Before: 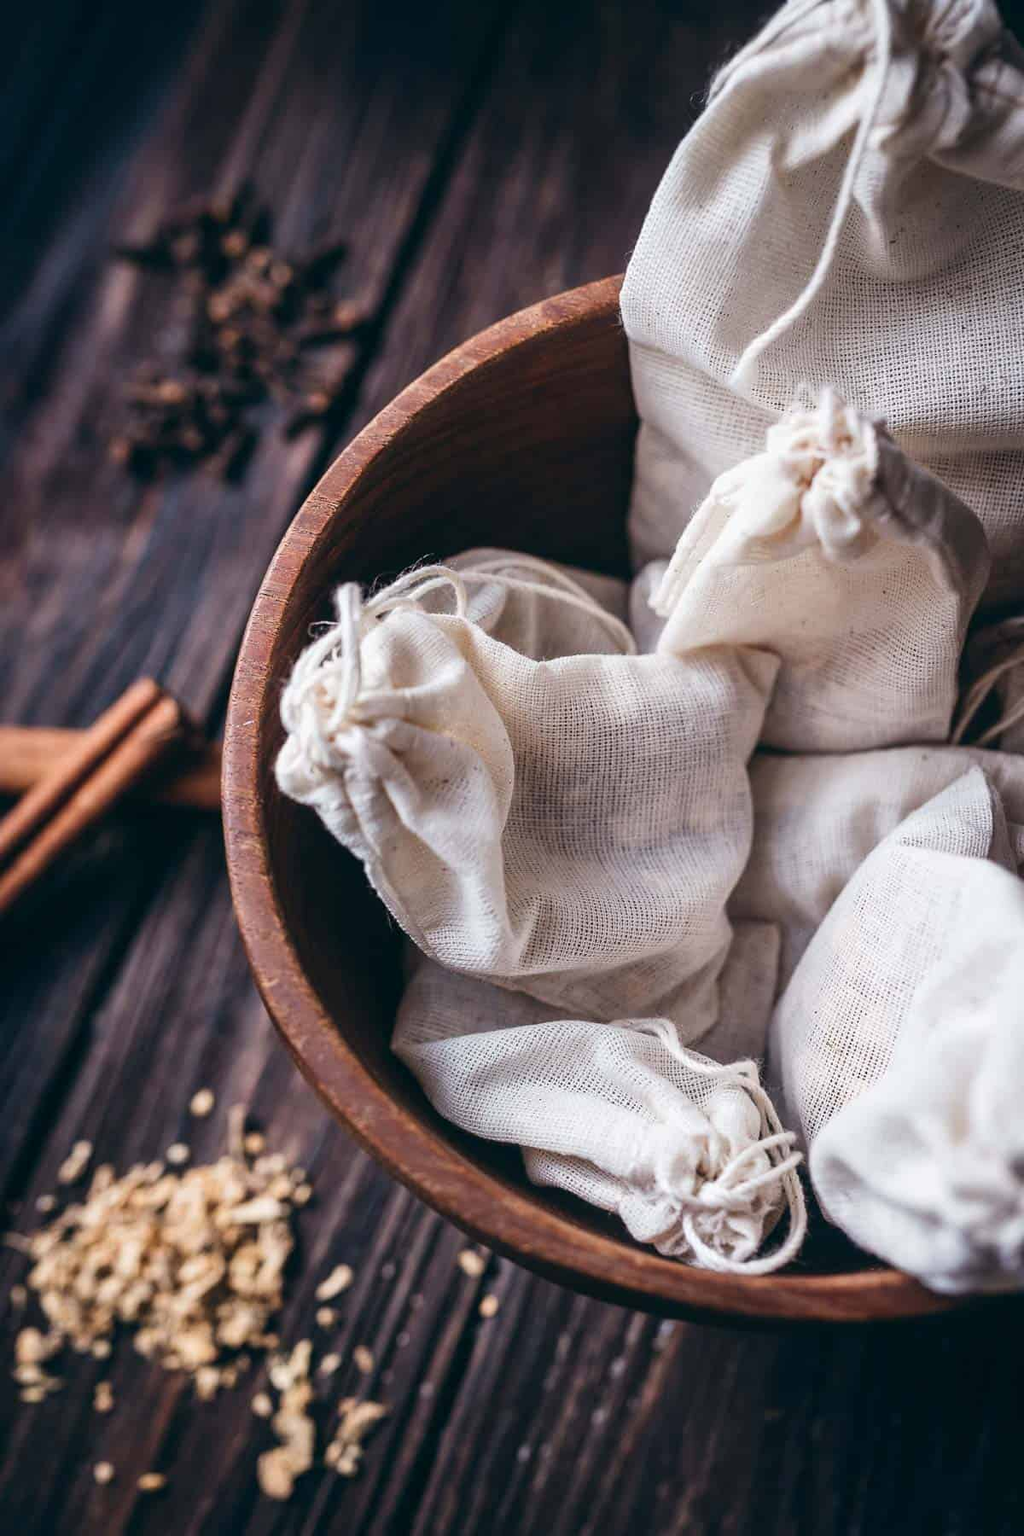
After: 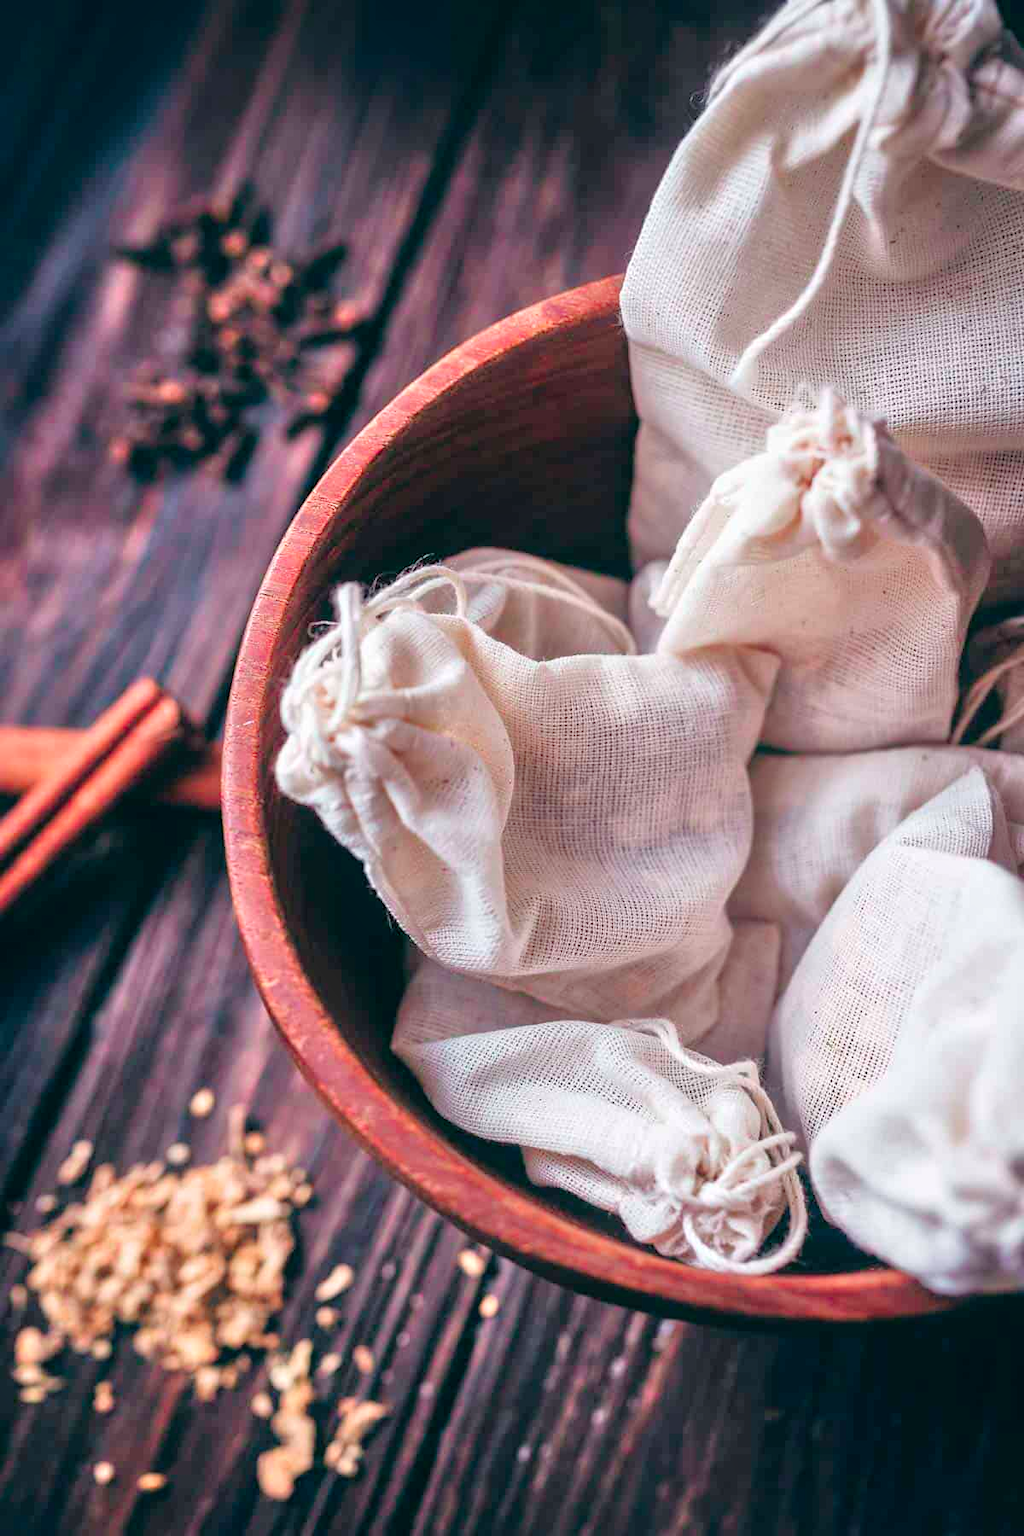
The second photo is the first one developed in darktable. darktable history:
color contrast: green-magenta contrast 1.73, blue-yellow contrast 1.15
tone equalizer: -7 EV 0.15 EV, -6 EV 0.6 EV, -5 EV 1.15 EV, -4 EV 1.33 EV, -3 EV 1.15 EV, -2 EV 0.6 EV, -1 EV 0.15 EV, mask exposure compensation -0.5 EV
rotate and perspective: automatic cropping original format, crop left 0, crop top 0
